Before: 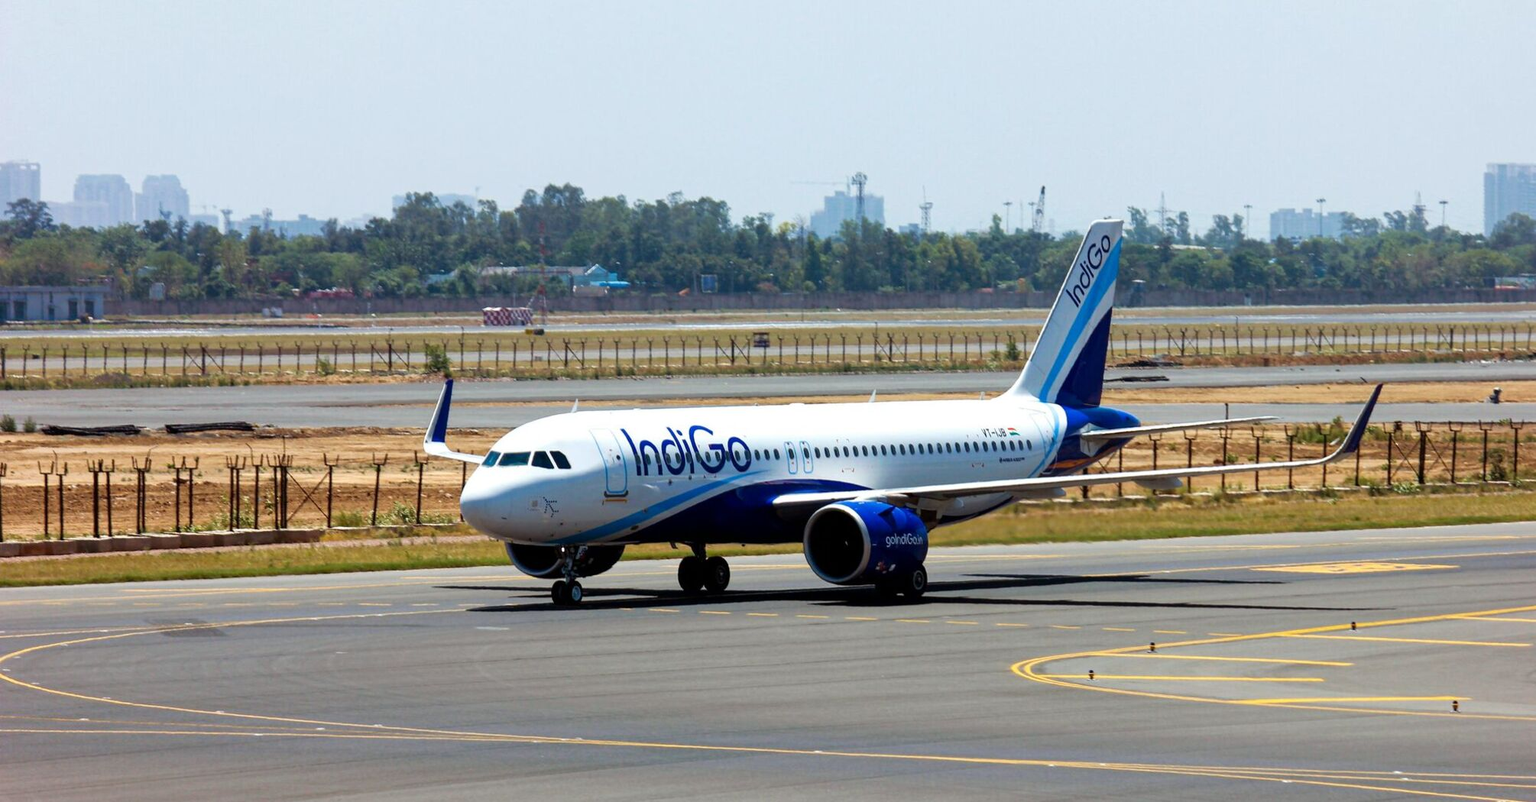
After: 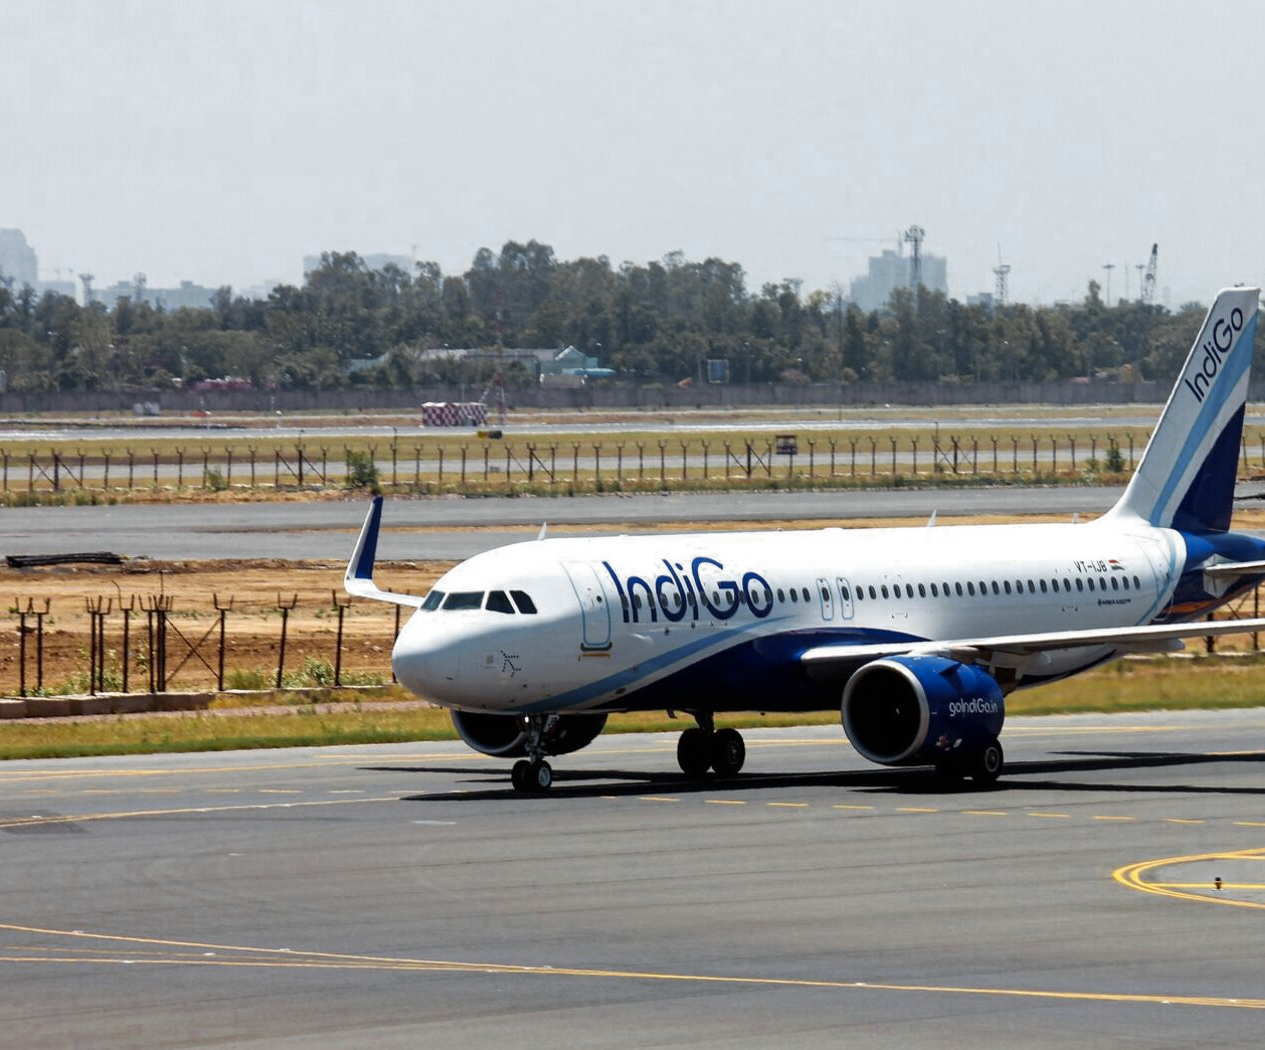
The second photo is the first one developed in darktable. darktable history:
crop: left 10.492%, right 26.559%
color zones: curves: ch0 [(0.035, 0.242) (0.25, 0.5) (0.384, 0.214) (0.488, 0.255) (0.75, 0.5)]; ch1 [(0.063, 0.379) (0.25, 0.5) (0.354, 0.201) (0.489, 0.085) (0.729, 0.271)]; ch2 [(0.25, 0.5) (0.38, 0.517) (0.442, 0.51) (0.735, 0.456)]
exposure: black level correction 0, compensate highlight preservation false
